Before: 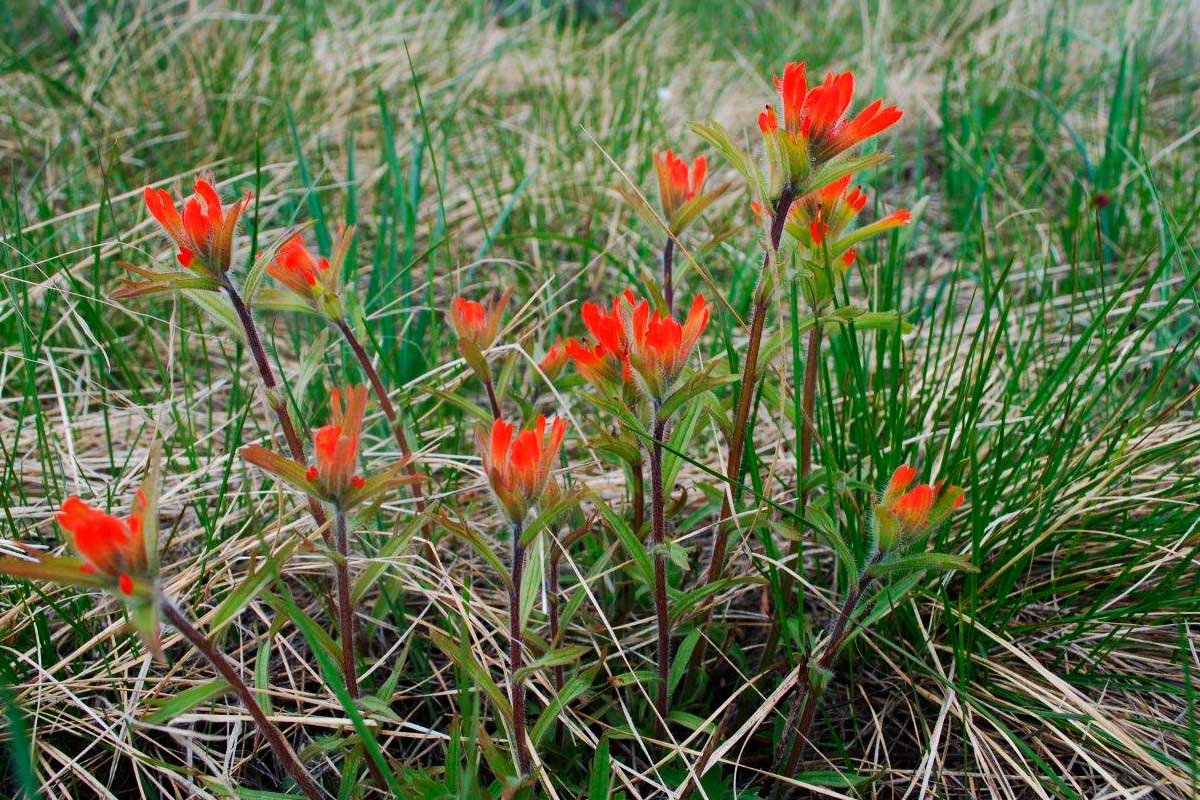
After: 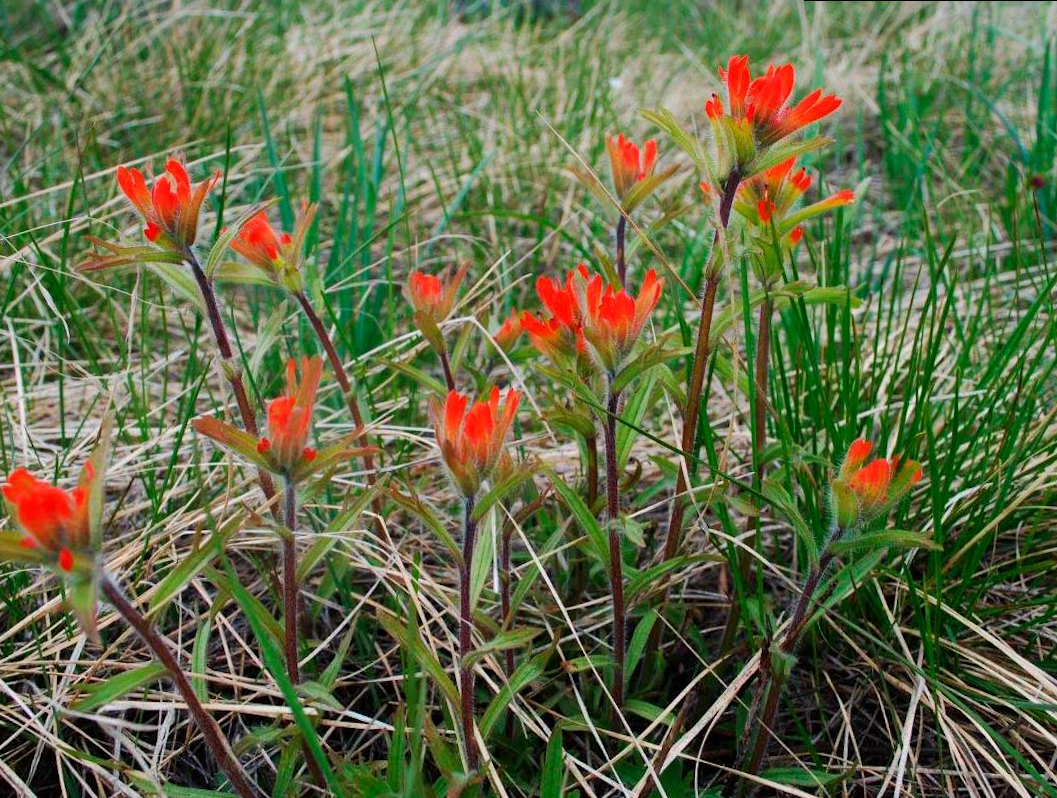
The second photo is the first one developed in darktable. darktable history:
rotate and perspective: rotation 0.215°, lens shift (vertical) -0.139, crop left 0.069, crop right 0.939, crop top 0.002, crop bottom 0.996
crop and rotate: right 5.167%
